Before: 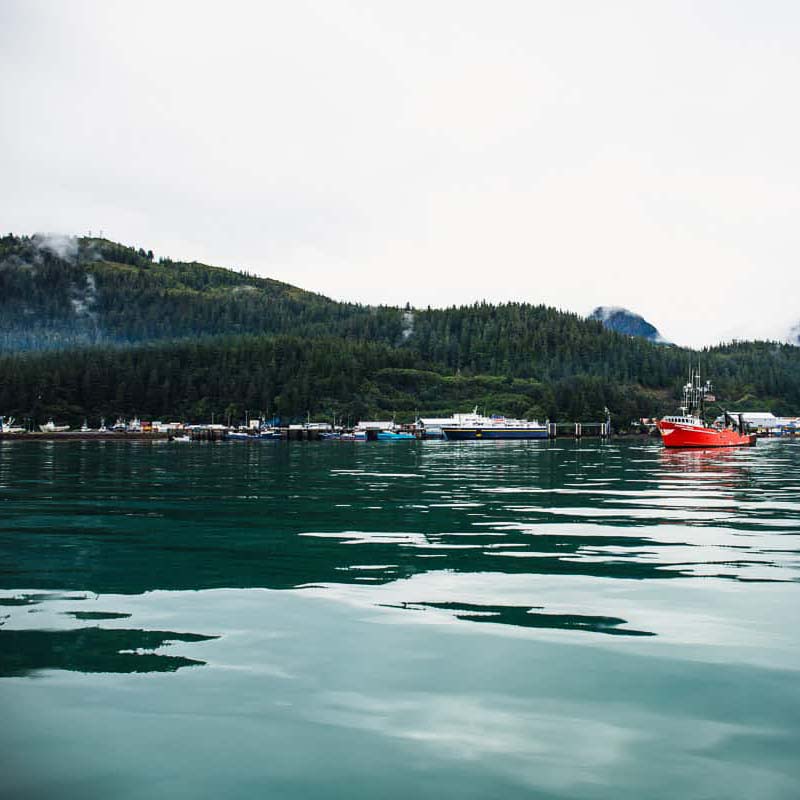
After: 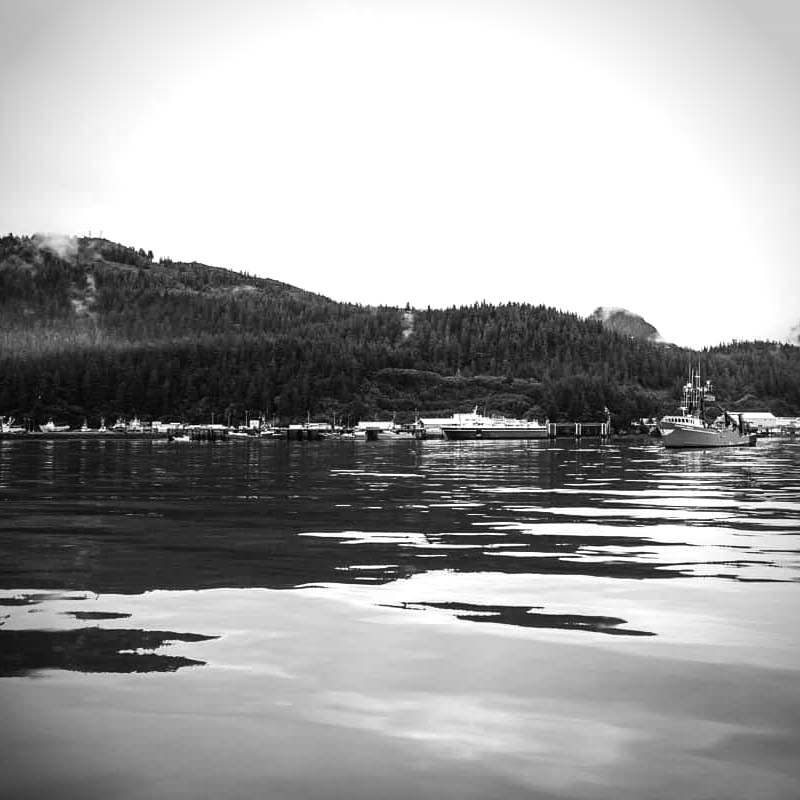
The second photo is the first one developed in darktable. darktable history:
color calibration: output gray [0.18, 0.41, 0.41, 0], illuminant as shot in camera, x 0.358, y 0.373, temperature 4628.91 K
vignetting: automatic ratio true
tone equalizer: -8 EV -0.402 EV, -7 EV -0.382 EV, -6 EV -0.328 EV, -5 EV -0.201 EV, -3 EV 0.217 EV, -2 EV 0.32 EV, -1 EV 0.365 EV, +0 EV 0.408 EV
